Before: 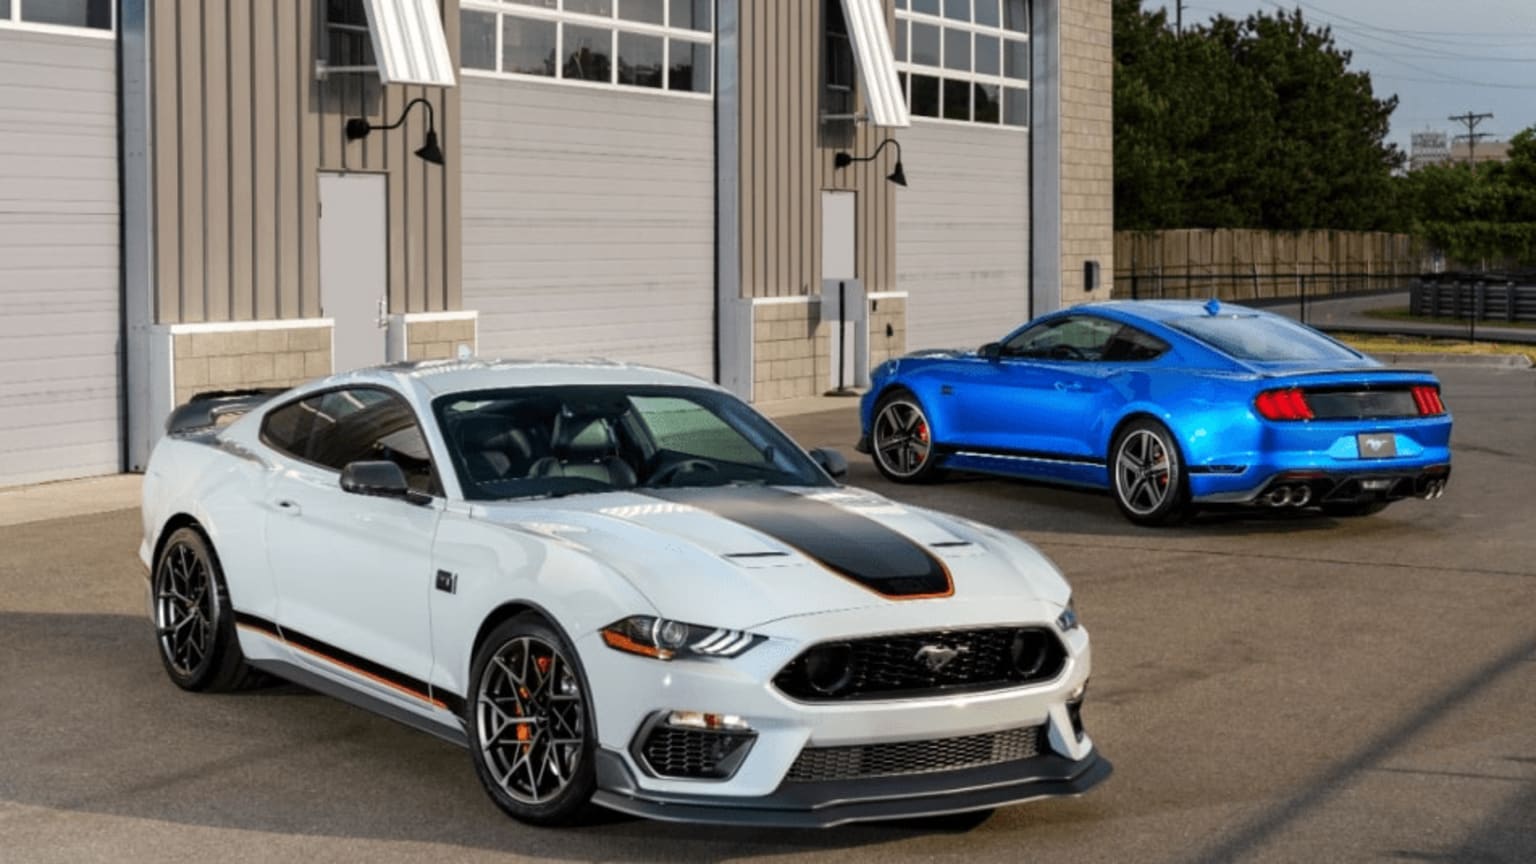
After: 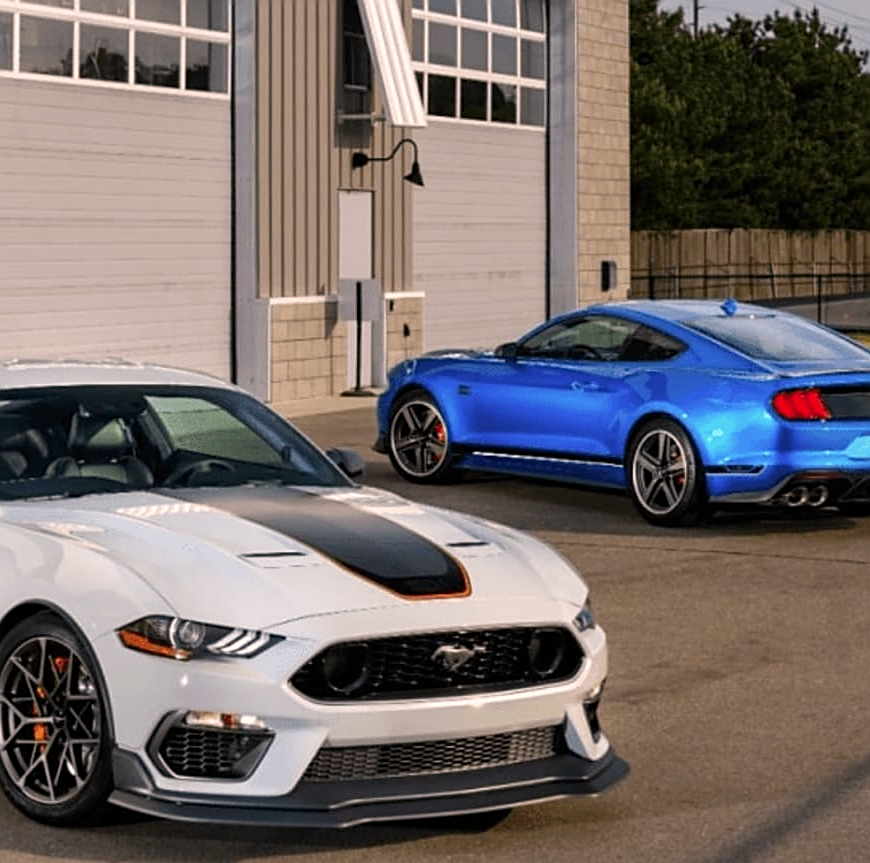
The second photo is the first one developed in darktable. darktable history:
color correction: highlights a* 7.34, highlights b* 4.37
sharpen: on, module defaults
crop: left 31.458%, top 0%, right 11.876%
